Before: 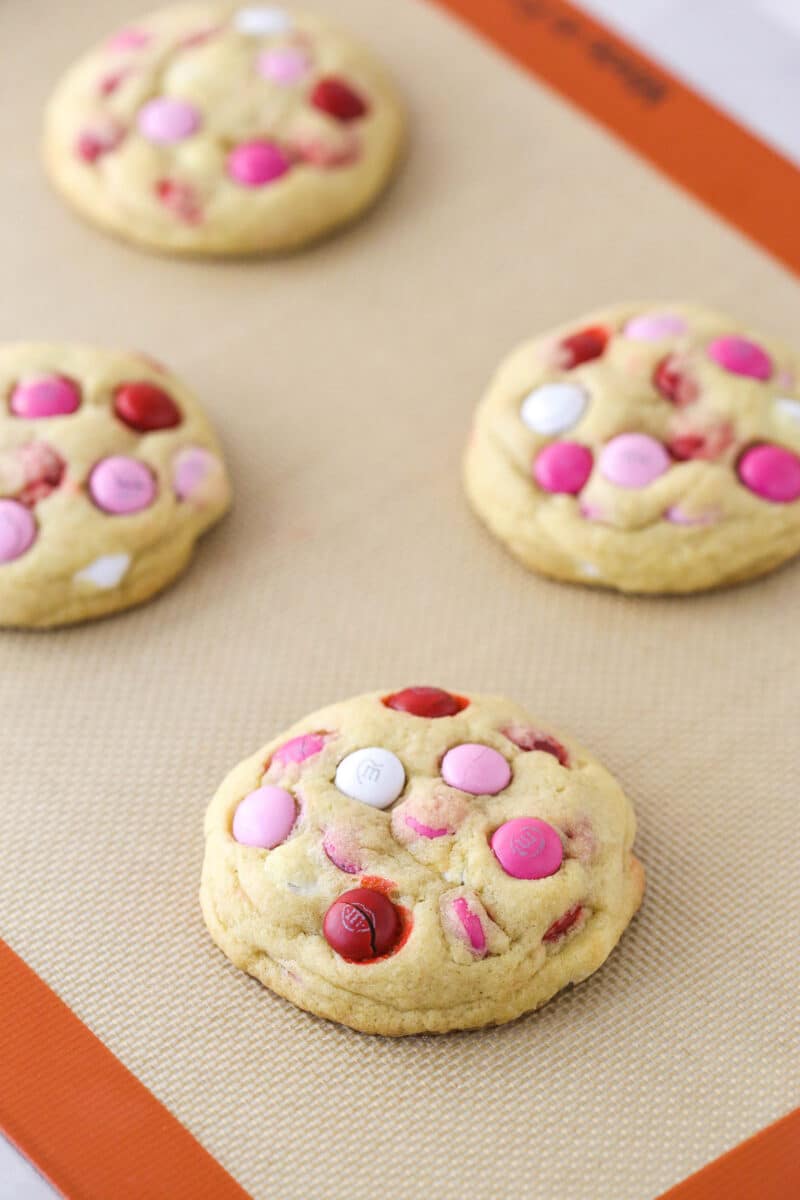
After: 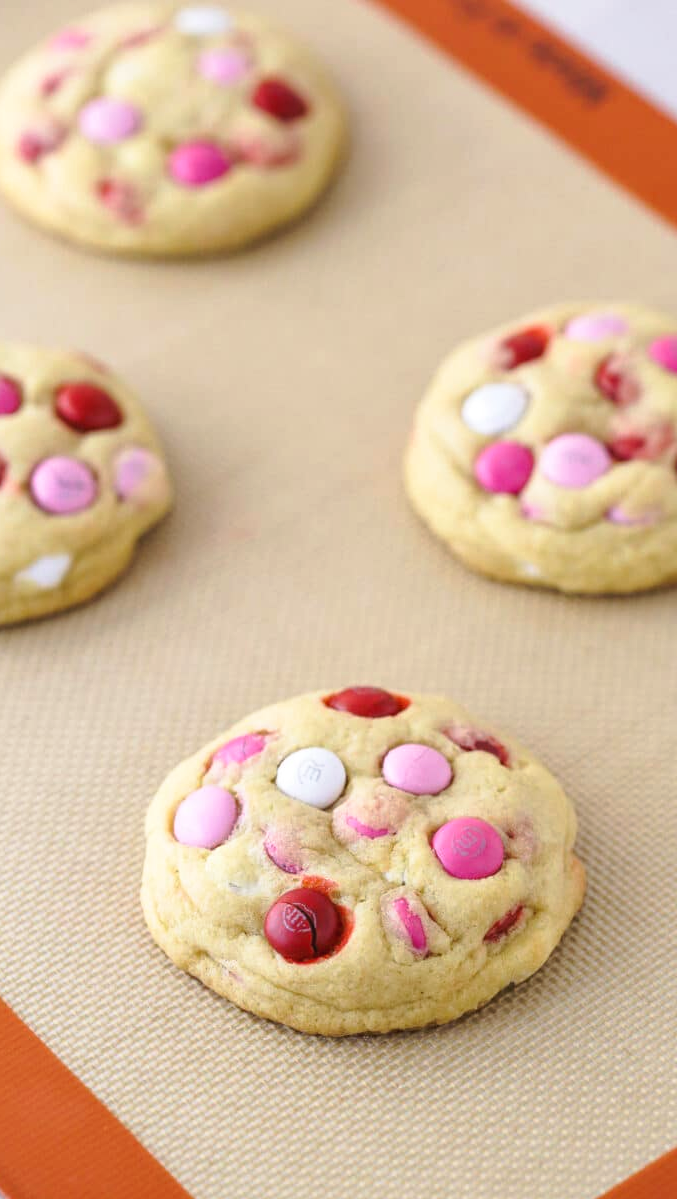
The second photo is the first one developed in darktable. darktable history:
crop: left 7.451%, right 7.812%
tone curve: curves: ch0 [(0, 0.021) (0.059, 0.053) (0.197, 0.191) (0.32, 0.311) (0.495, 0.505) (0.725, 0.731) (0.89, 0.919) (1, 1)]; ch1 [(0, 0) (0.094, 0.081) (0.285, 0.299) (0.401, 0.424) (0.453, 0.439) (0.495, 0.496) (0.54, 0.55) (0.615, 0.637) (0.657, 0.683) (1, 1)]; ch2 [(0, 0) (0.257, 0.217) (0.43, 0.421) (0.498, 0.507) (0.547, 0.539) (0.595, 0.56) (0.644, 0.599) (1, 1)], preserve colors none
